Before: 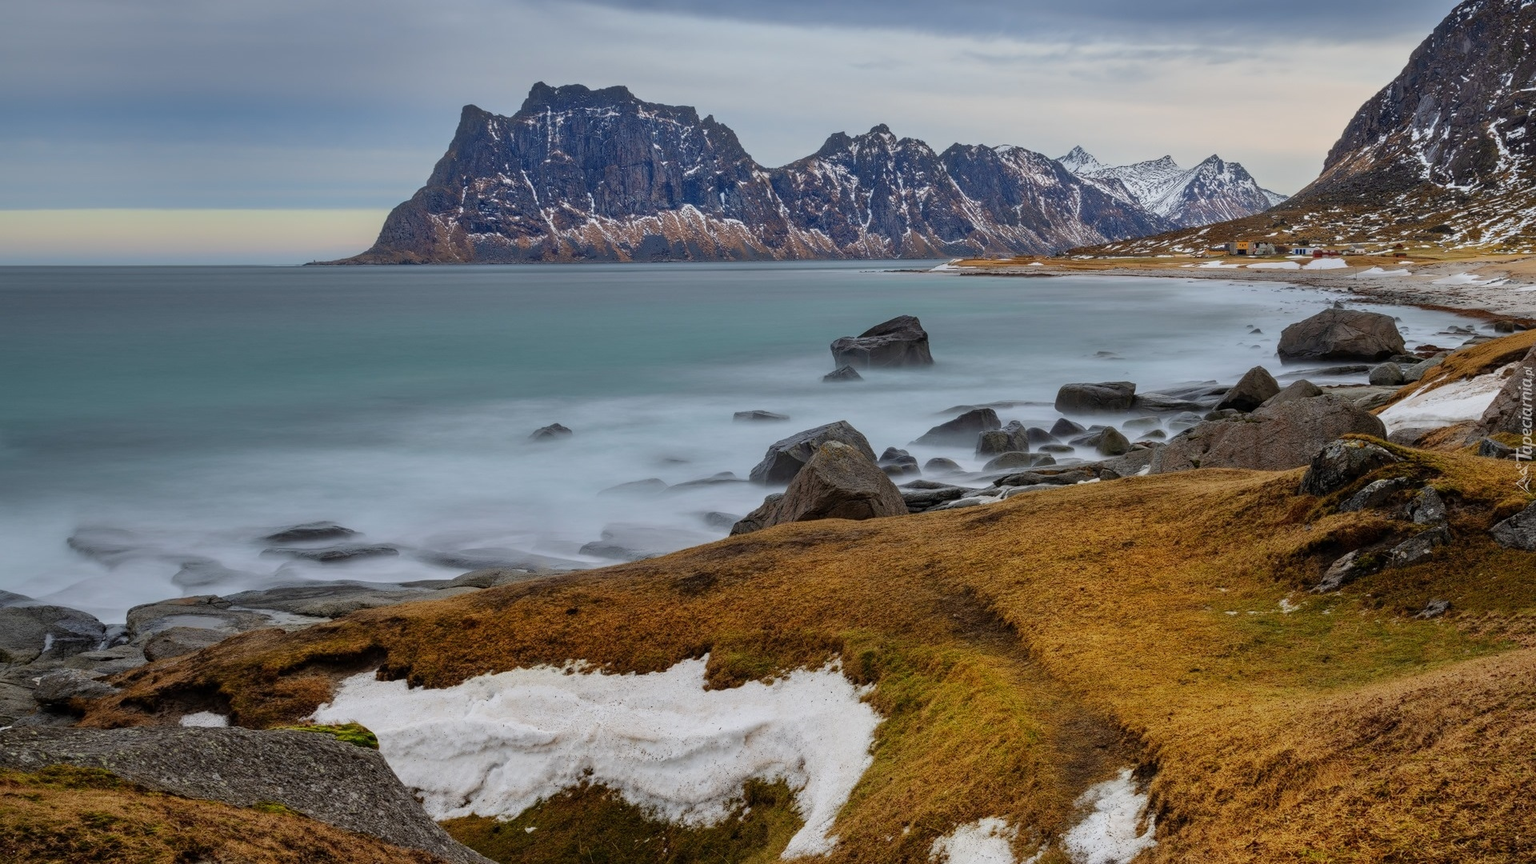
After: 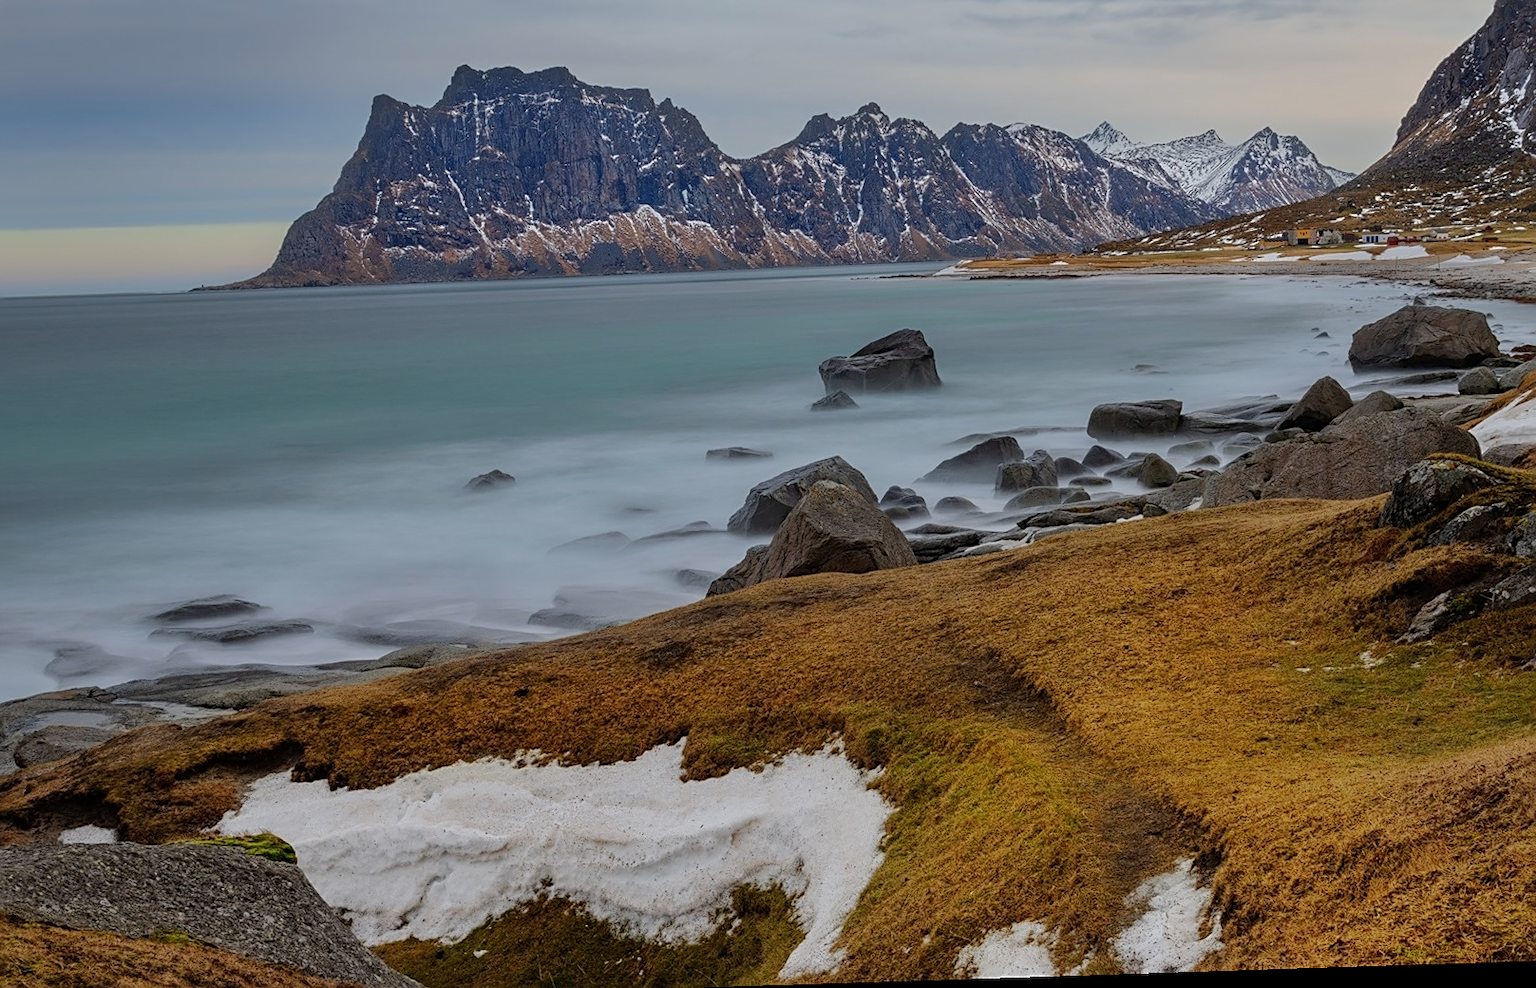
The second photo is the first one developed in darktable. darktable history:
rgb curve: curves: ch0 [(0, 0) (0.175, 0.154) (0.785, 0.663) (1, 1)]
crop: left 9.807%, top 6.259%, right 7.334%, bottom 2.177%
rotate and perspective: rotation -1.77°, lens shift (horizontal) 0.004, automatic cropping off
sharpen: on, module defaults
